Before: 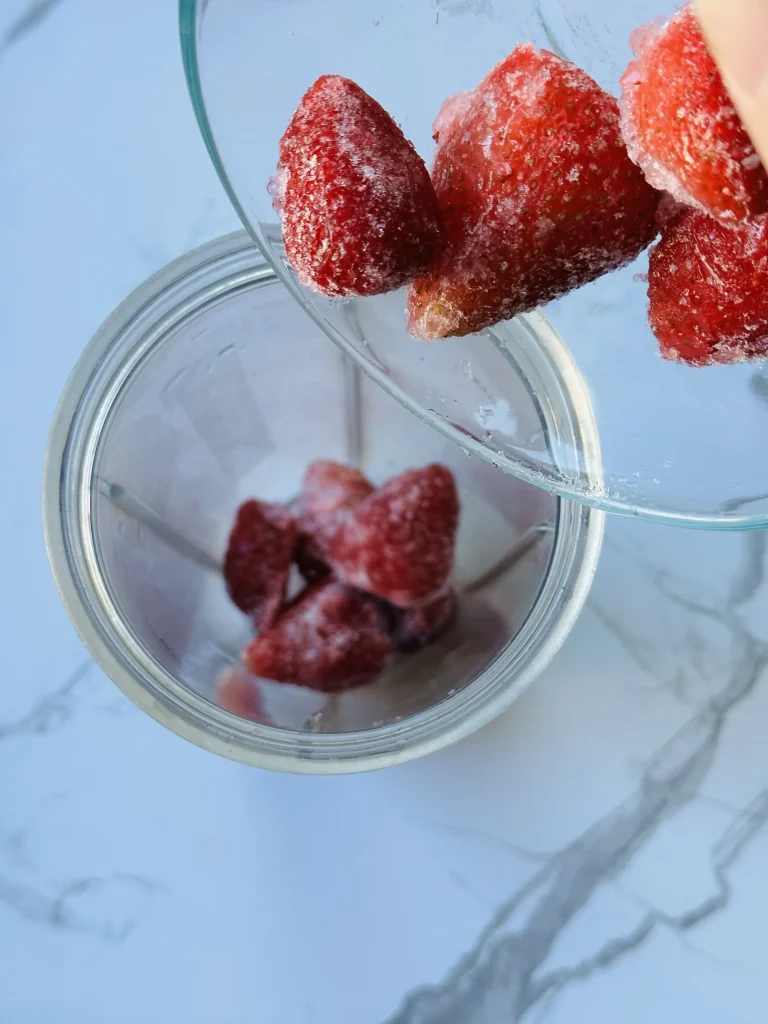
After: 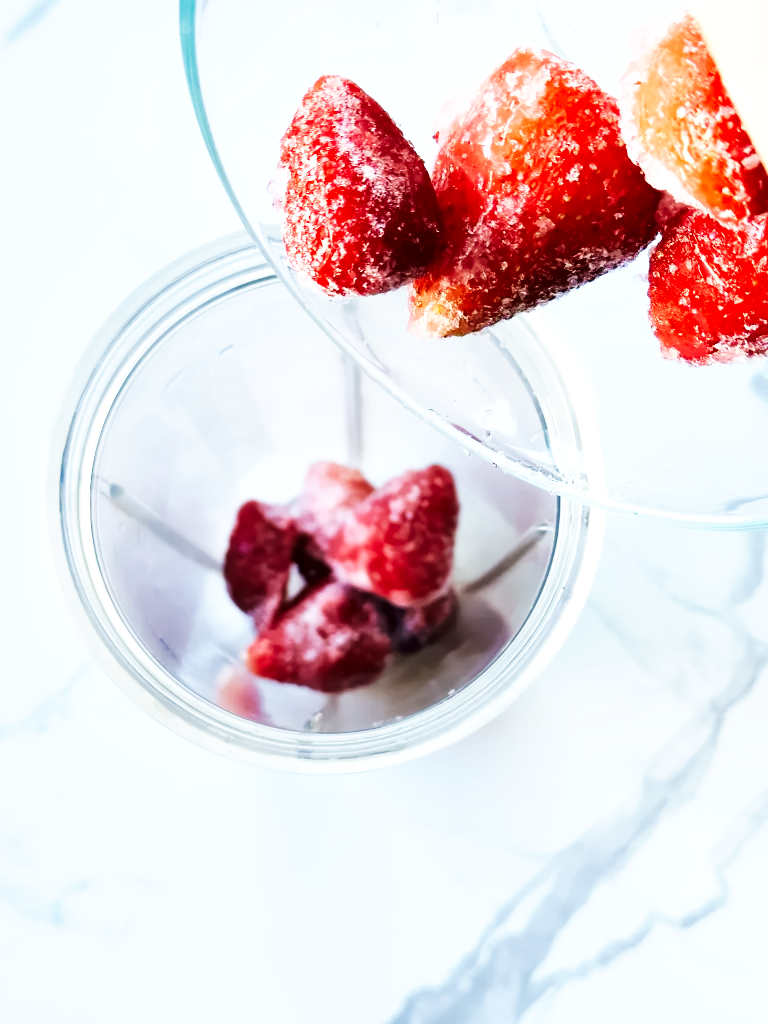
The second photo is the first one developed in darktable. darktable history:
astrophoto denoise: on, module defaults | blend: blend mode normal, opacity 33%; mask: uniform (no mask)
base curve: curves: ch0 [(0, 0) (0.007, 0.004) (0.027, 0.03) (0.046, 0.07) (0.207, 0.54) (0.442, 0.872) (0.673, 0.972) (1, 1)], preserve colors none
exposure: exposure 0.4 EV, compensate highlight preservation false
local contrast: mode bilateral grid, contrast 20, coarseness 50, detail 120%, midtone range 0.2 | blend: blend mode normal, opacity 15%; mask: uniform (no mask)
